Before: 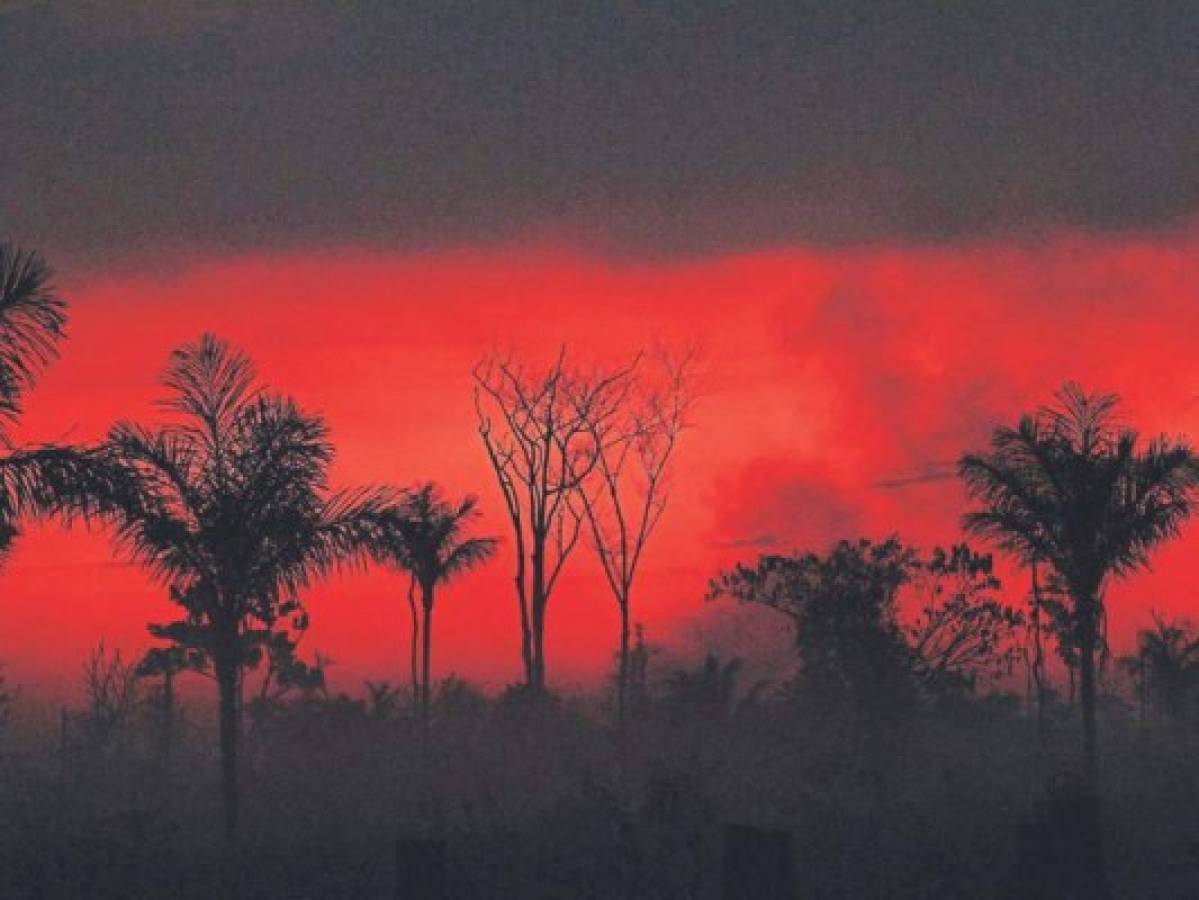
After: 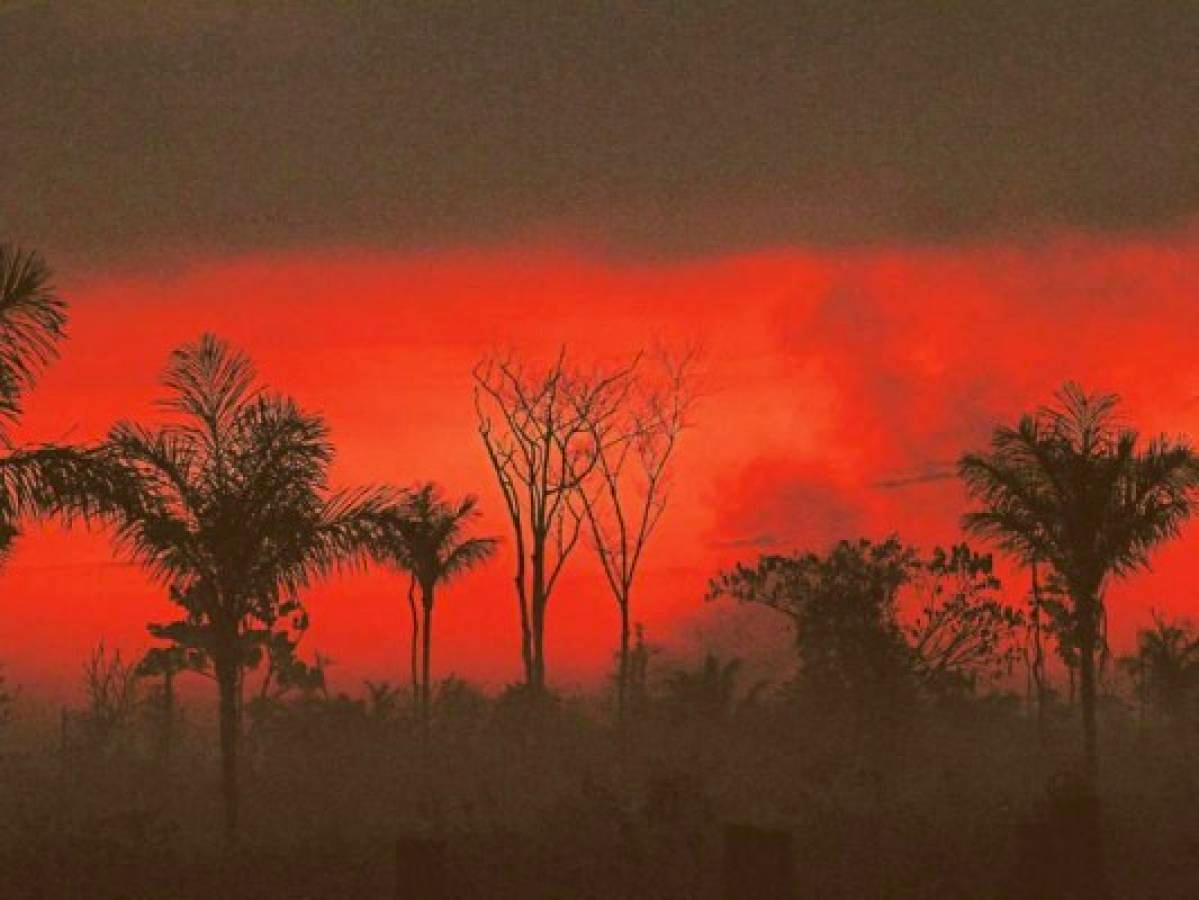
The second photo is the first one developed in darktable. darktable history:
color correction: highlights a* -6.21, highlights b* 9.13, shadows a* 10.74, shadows b* 23.66
